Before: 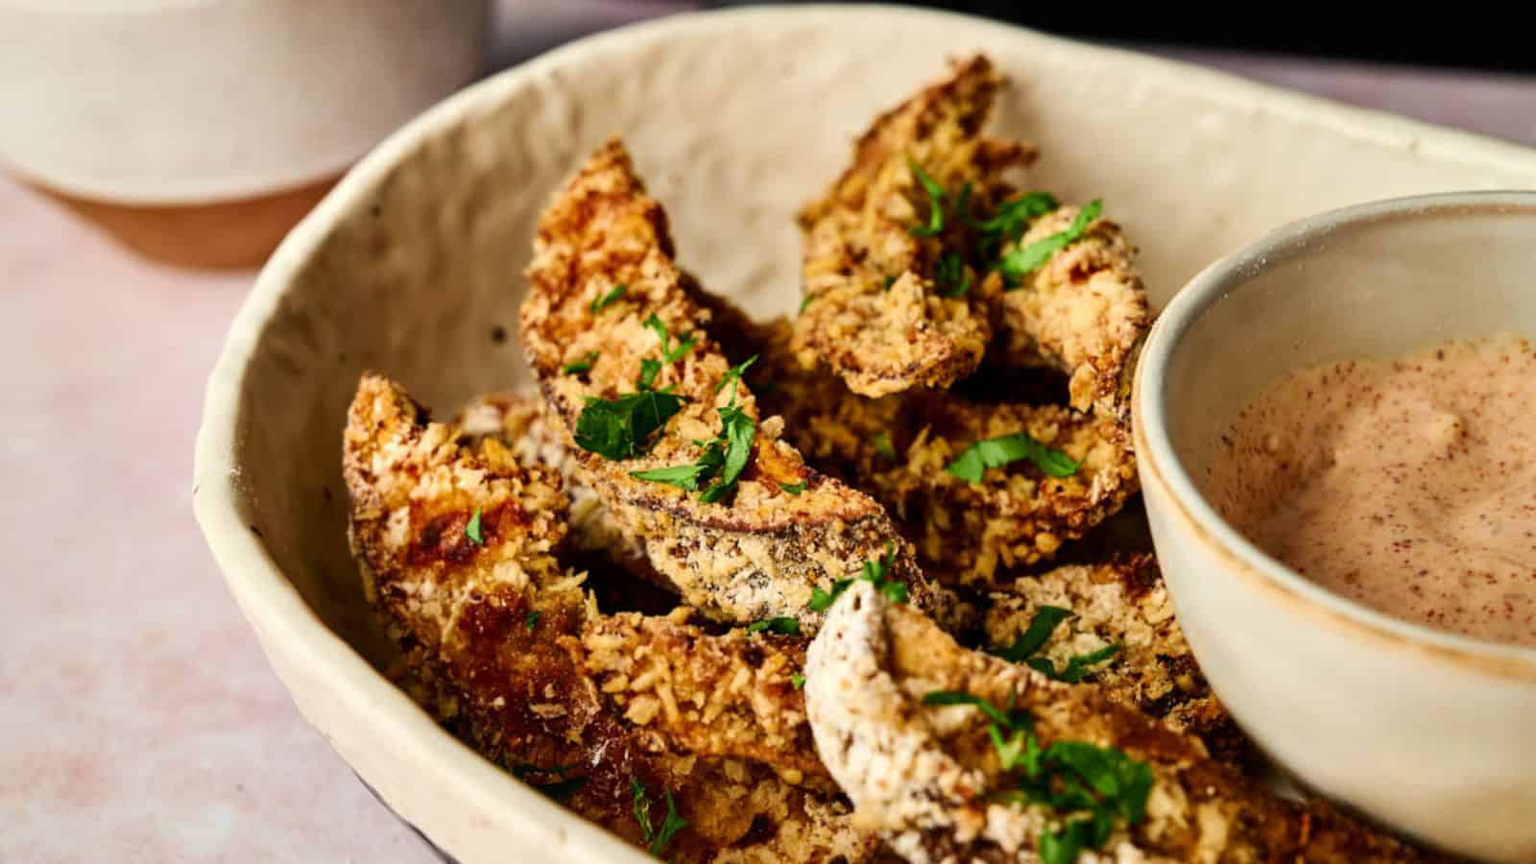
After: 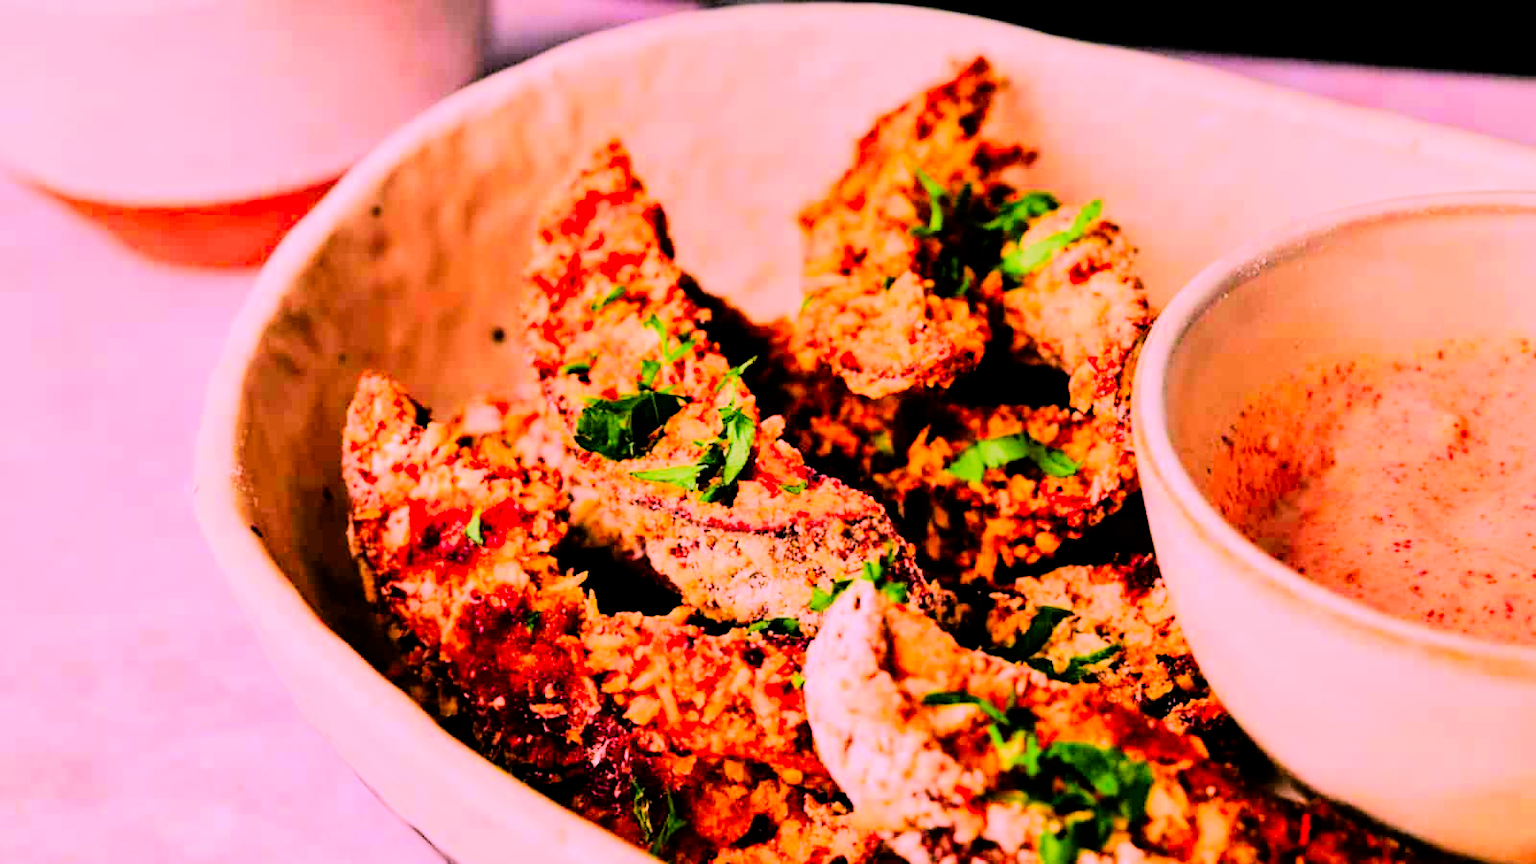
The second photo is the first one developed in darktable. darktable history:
tone equalizer: -7 EV 0.15 EV, -6 EV 0.619 EV, -5 EV 1.17 EV, -4 EV 1.33 EV, -3 EV 1.18 EV, -2 EV 0.6 EV, -1 EV 0.148 EV, edges refinement/feathering 500, mask exposure compensation -1.57 EV, preserve details no
color correction: highlights a* 19.13, highlights b* -11.71, saturation 1.66
filmic rgb: black relative exposure -5.15 EV, white relative exposure 3.98 EV, hardness 2.89, contrast 1.297
